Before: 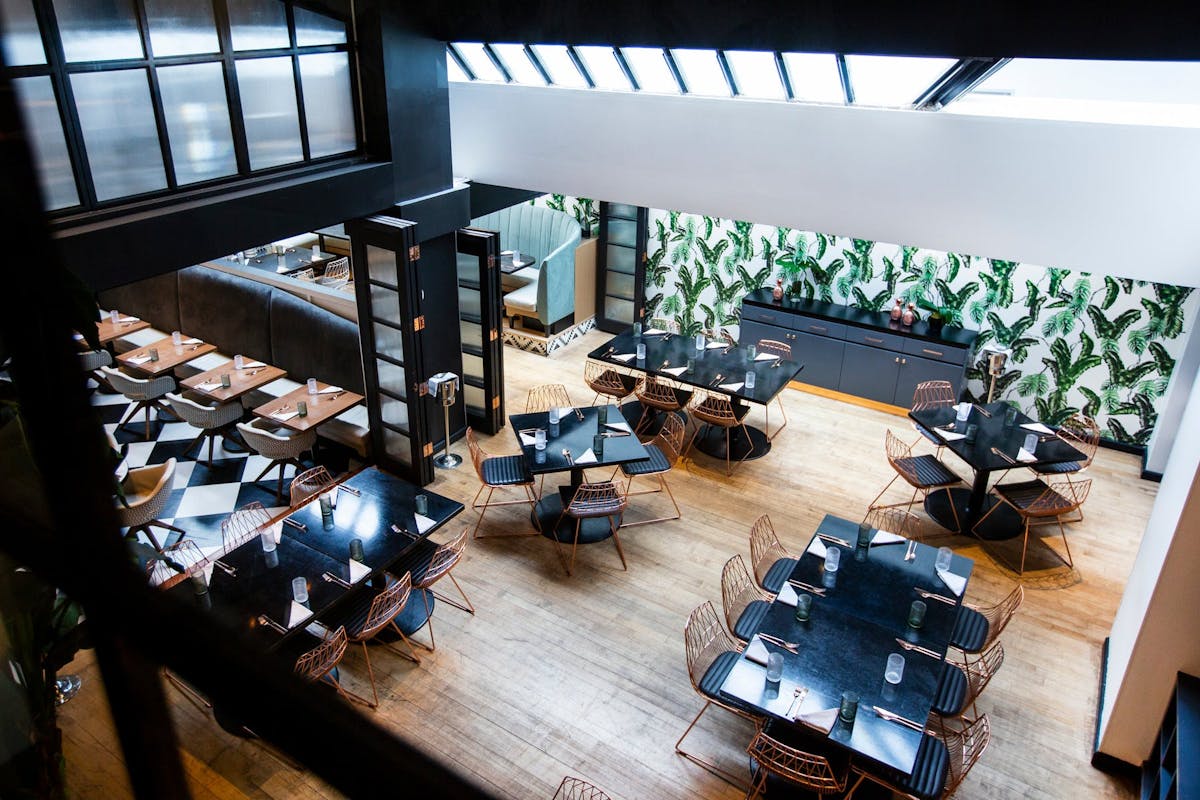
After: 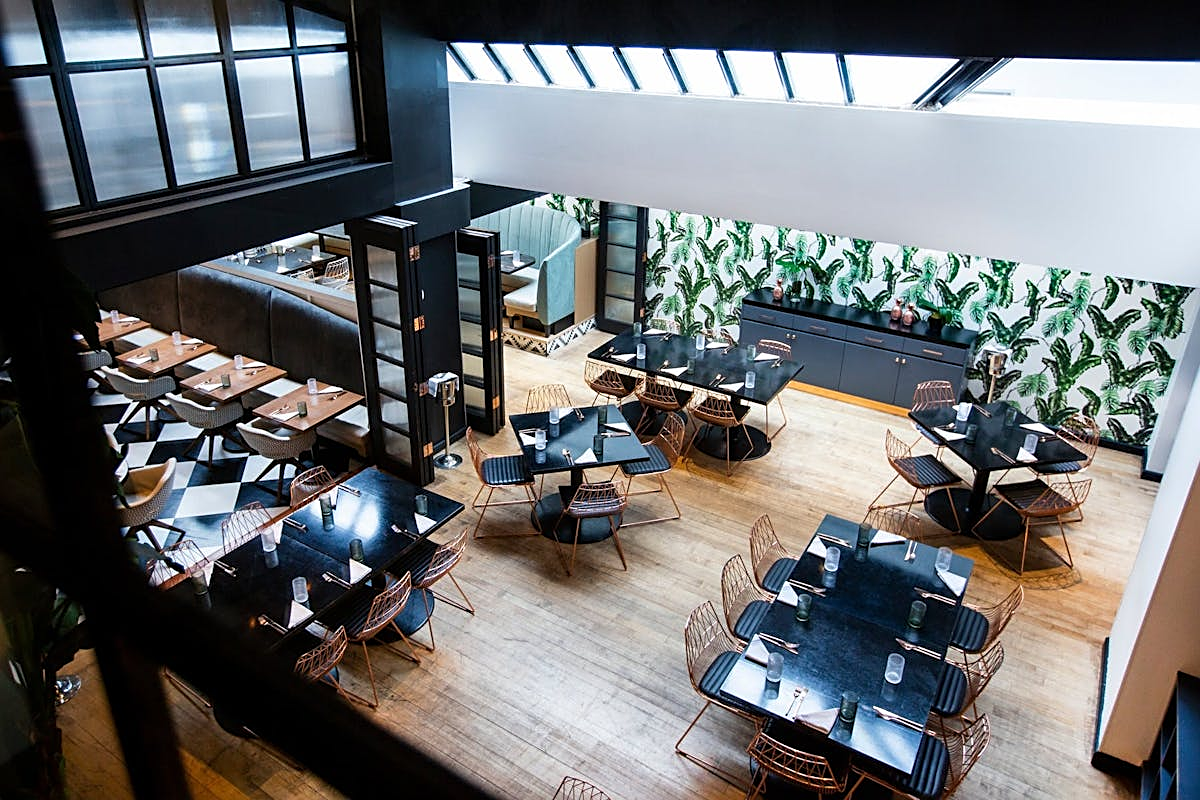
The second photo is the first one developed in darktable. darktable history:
sharpen: amount 0.49
